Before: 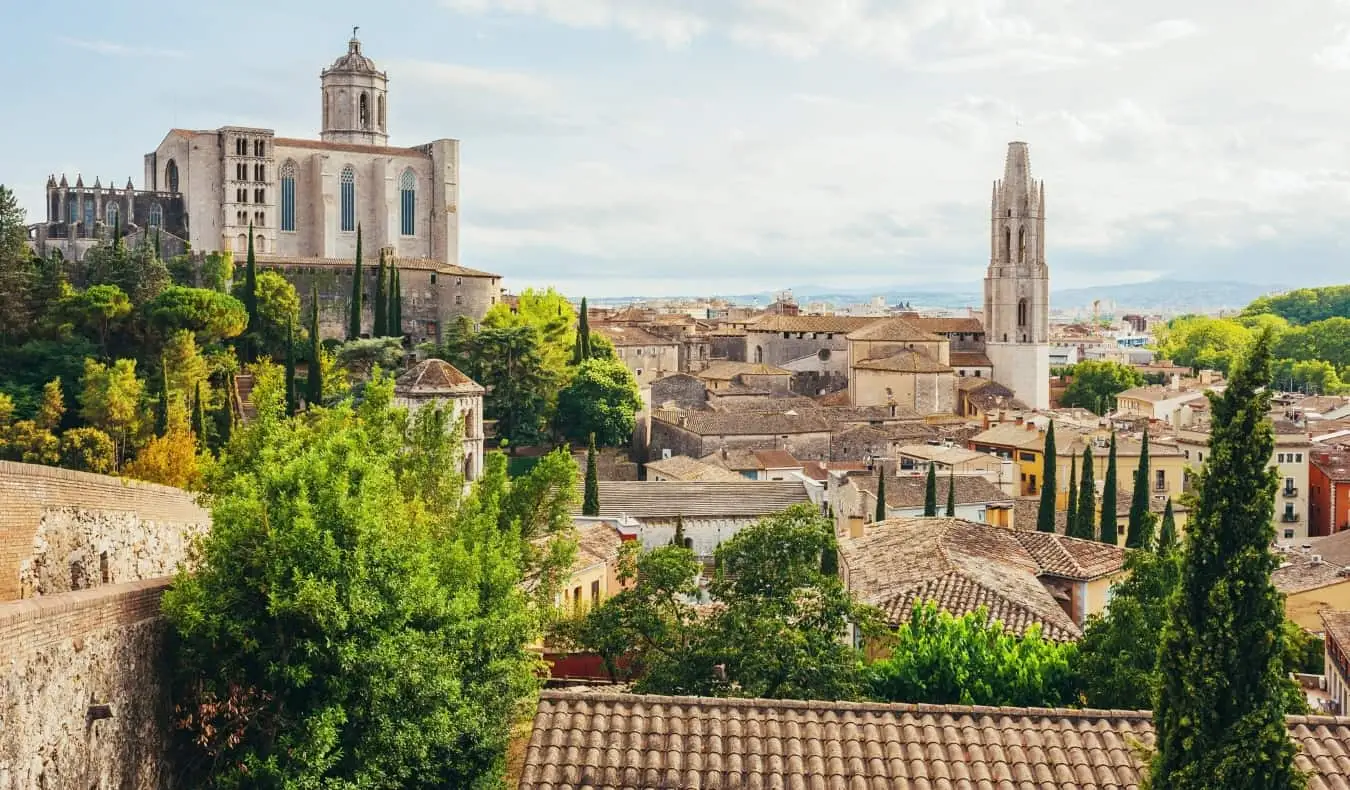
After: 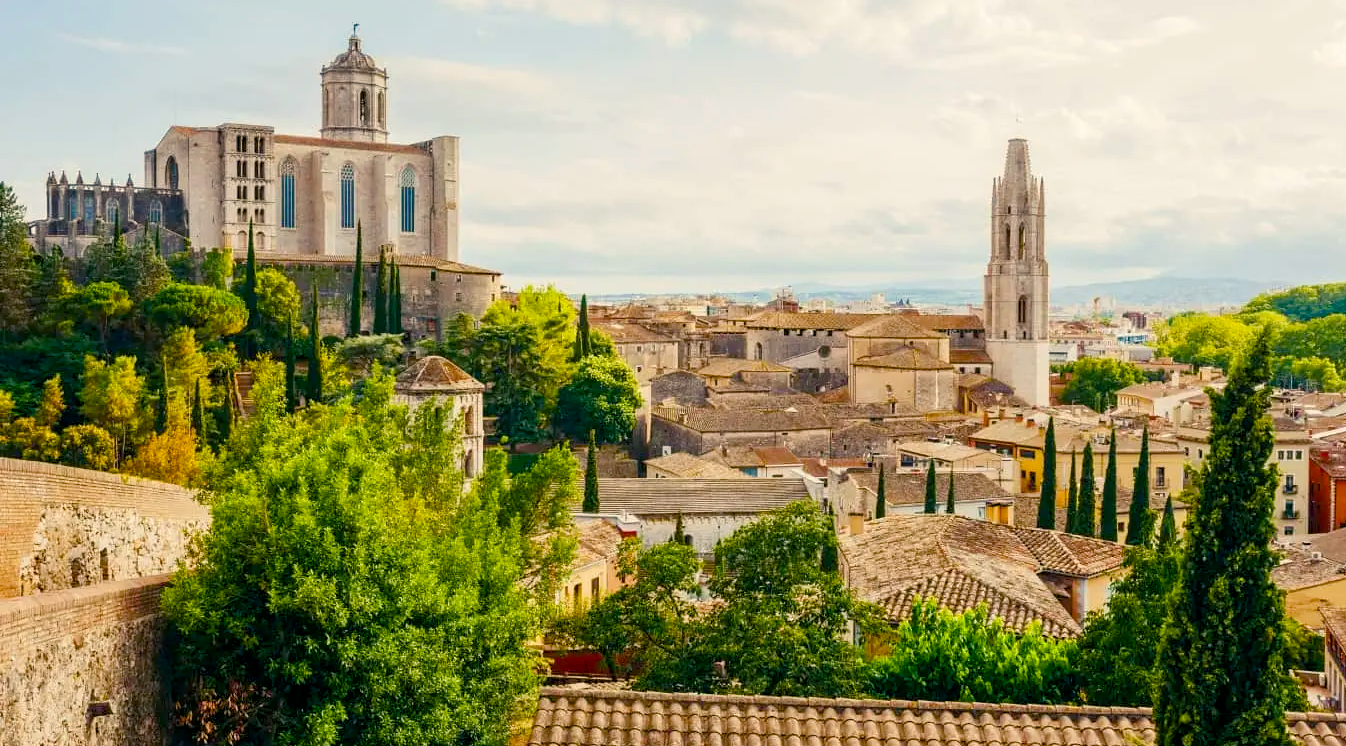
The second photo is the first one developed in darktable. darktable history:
crop: top 0.448%, right 0.264%, bottom 5.045%
color balance rgb: shadows lift › chroma 3%, shadows lift › hue 240.84°, highlights gain › chroma 3%, highlights gain › hue 73.2°, global offset › luminance -0.5%, perceptual saturation grading › global saturation 20%, perceptual saturation grading › highlights -25%, perceptual saturation grading › shadows 50%, global vibrance 25.26%
